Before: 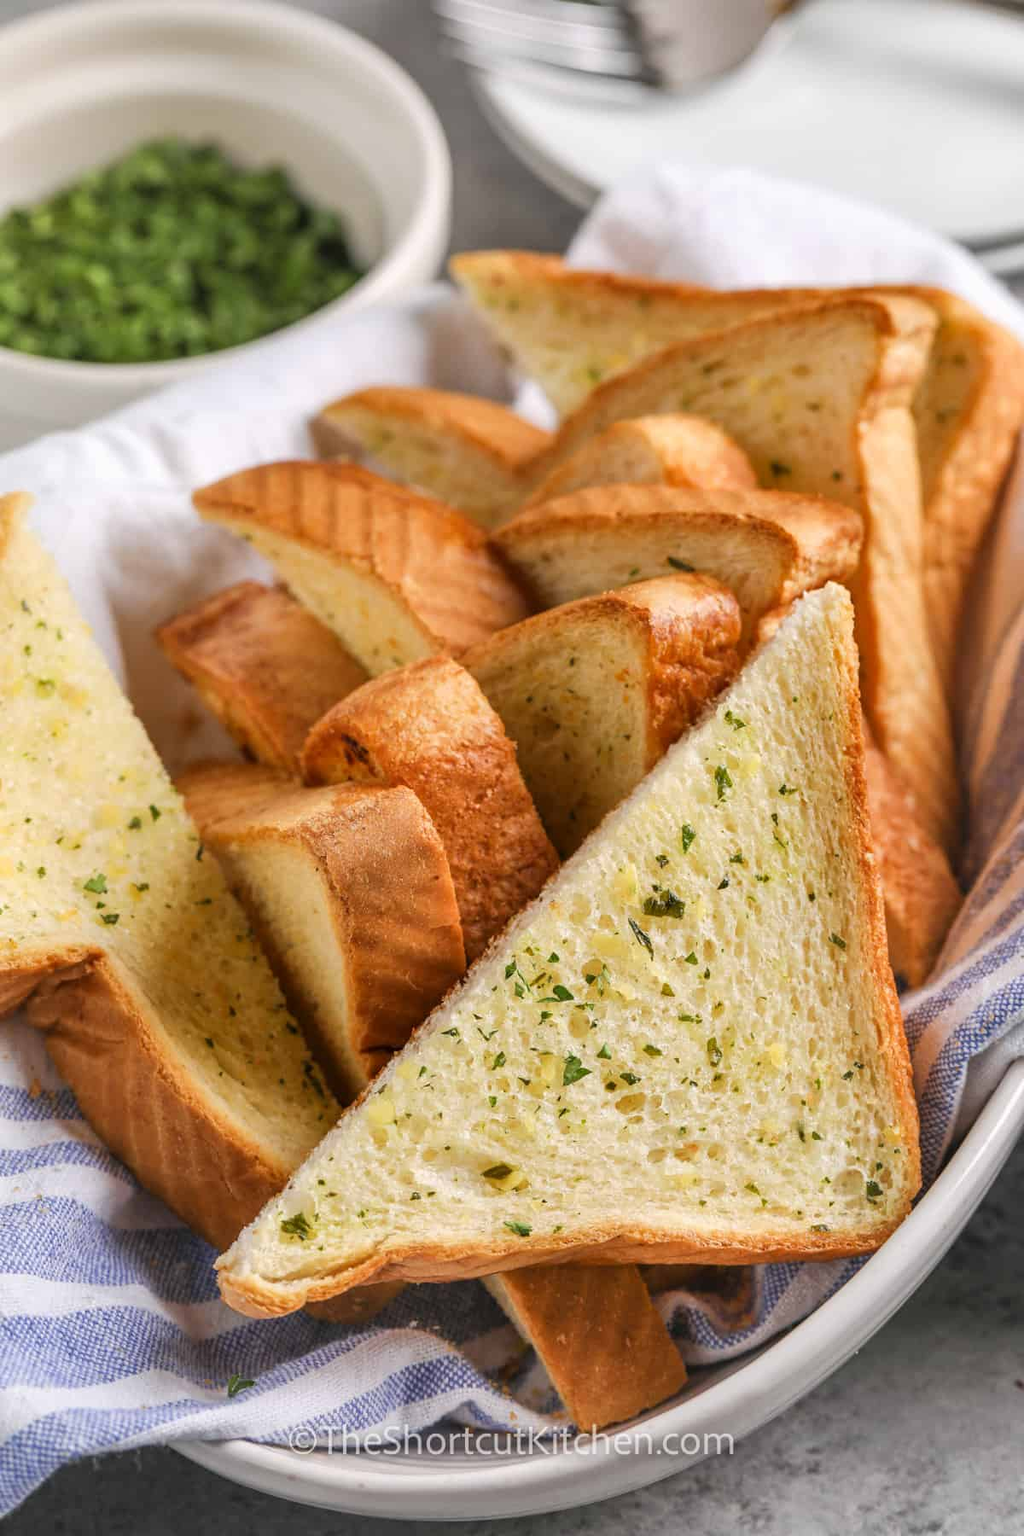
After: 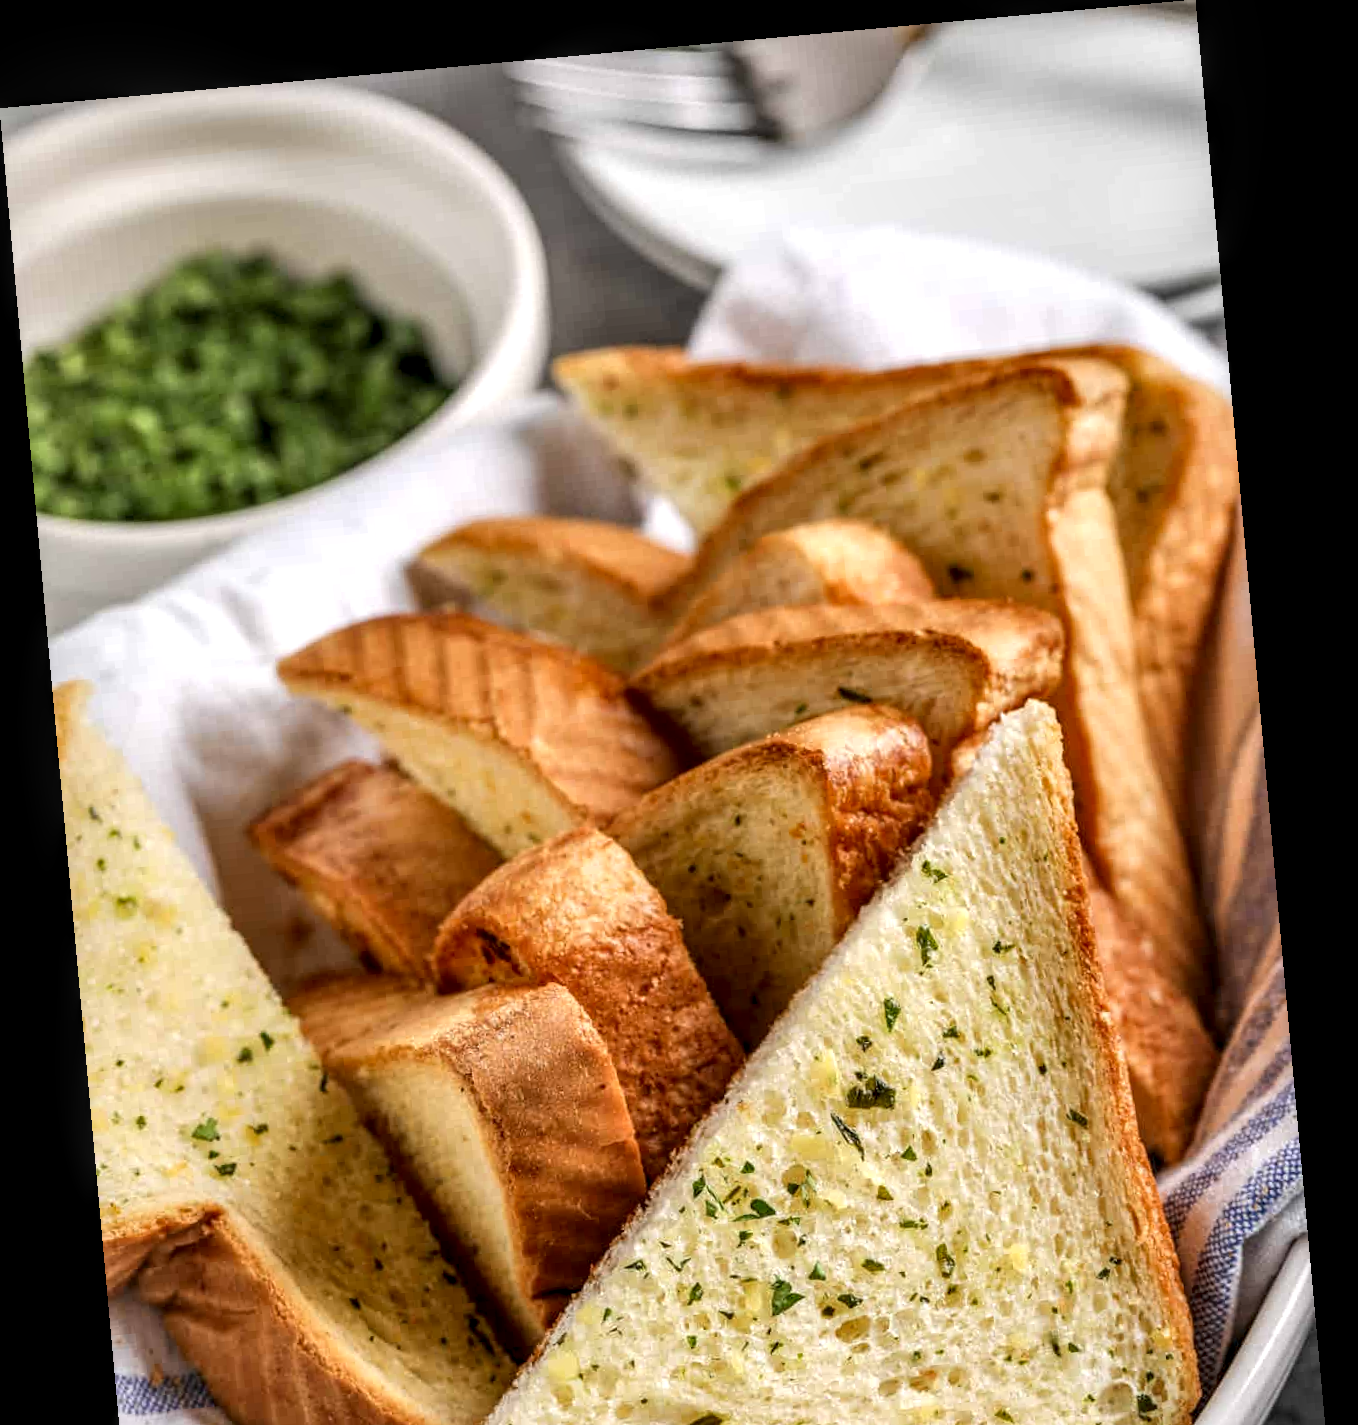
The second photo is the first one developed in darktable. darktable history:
local contrast: highlights 60%, shadows 60%, detail 160%
crop: bottom 24.988%
rotate and perspective: rotation -5.2°, automatic cropping off
